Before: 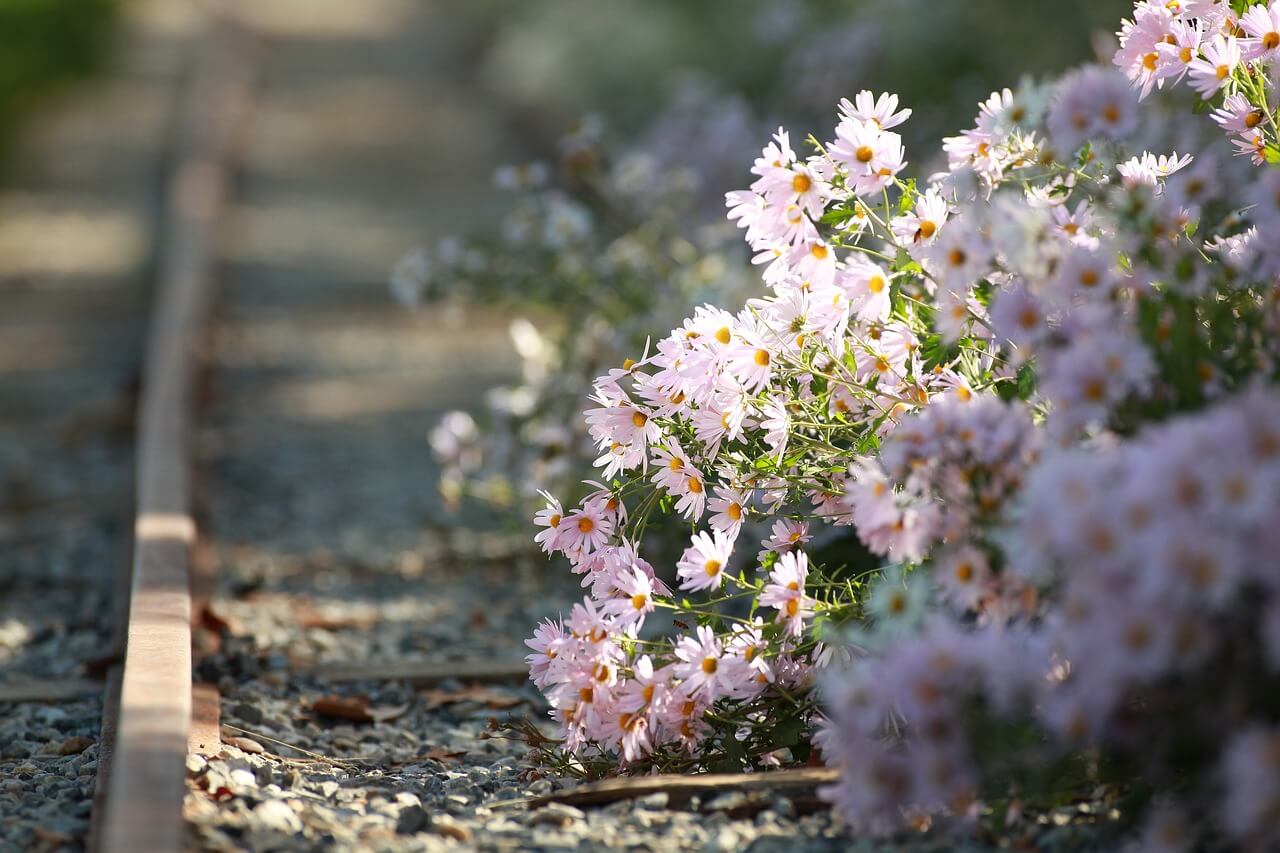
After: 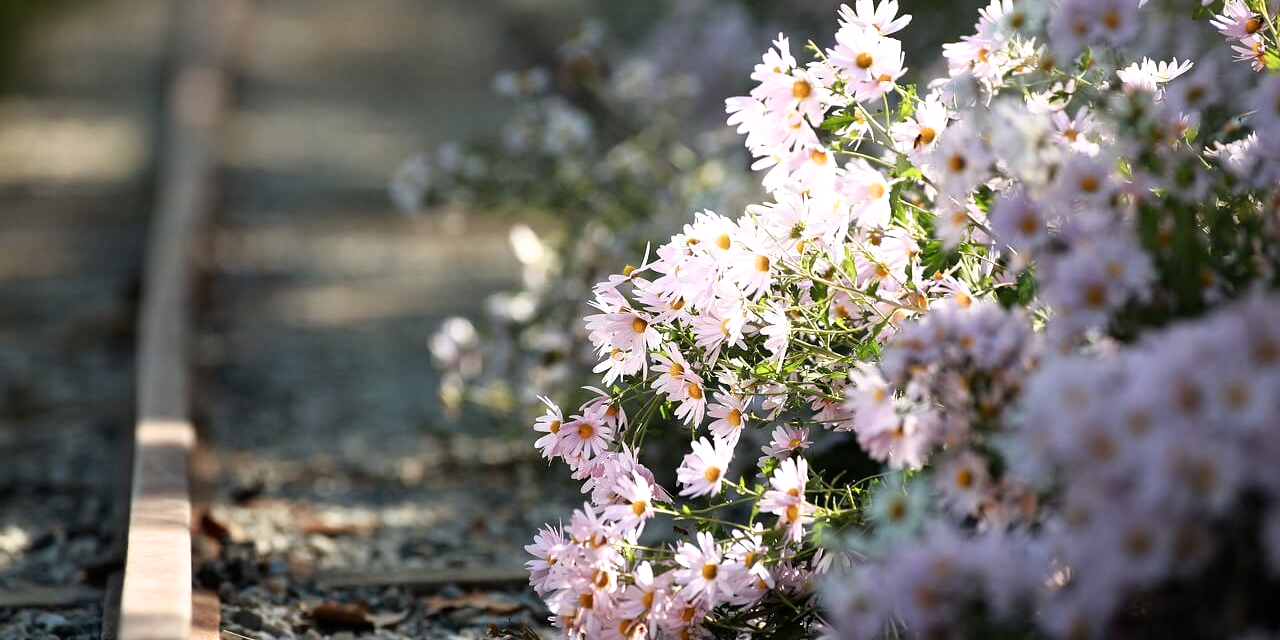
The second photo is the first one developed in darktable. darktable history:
filmic rgb: black relative exposure -8.01 EV, white relative exposure 2.34 EV, hardness 6.61
crop: top 11.028%, bottom 13.921%
